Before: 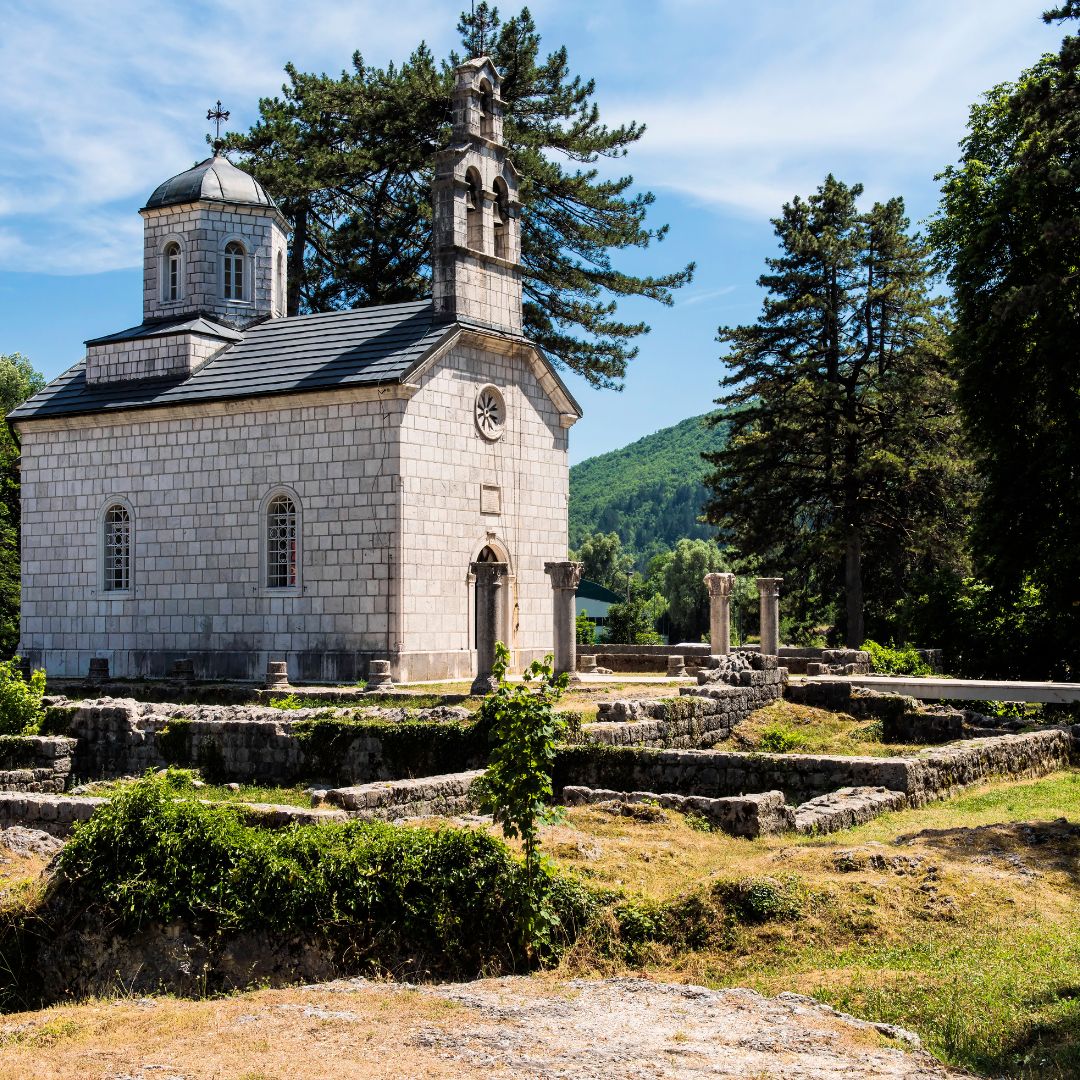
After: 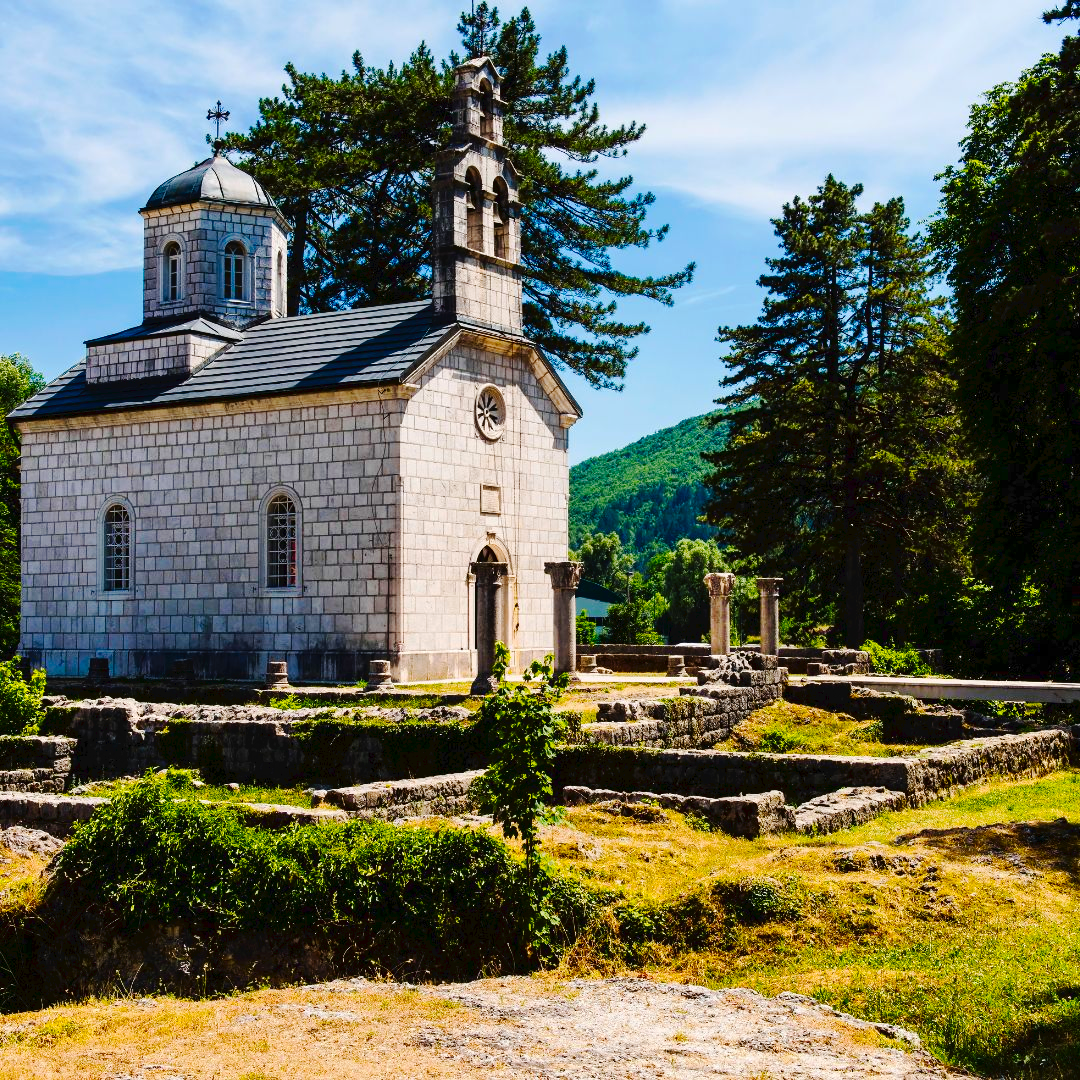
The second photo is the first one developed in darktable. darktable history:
contrast brightness saturation: contrast 0.07, brightness -0.14, saturation 0.11
color balance rgb: perceptual saturation grading › global saturation 25%, global vibrance 20%
tone curve: curves: ch0 [(0, 0) (0.003, 0.035) (0.011, 0.035) (0.025, 0.035) (0.044, 0.046) (0.069, 0.063) (0.1, 0.084) (0.136, 0.123) (0.177, 0.174) (0.224, 0.232) (0.277, 0.304) (0.335, 0.387) (0.399, 0.476) (0.468, 0.566) (0.543, 0.639) (0.623, 0.714) (0.709, 0.776) (0.801, 0.851) (0.898, 0.921) (1, 1)], preserve colors none
